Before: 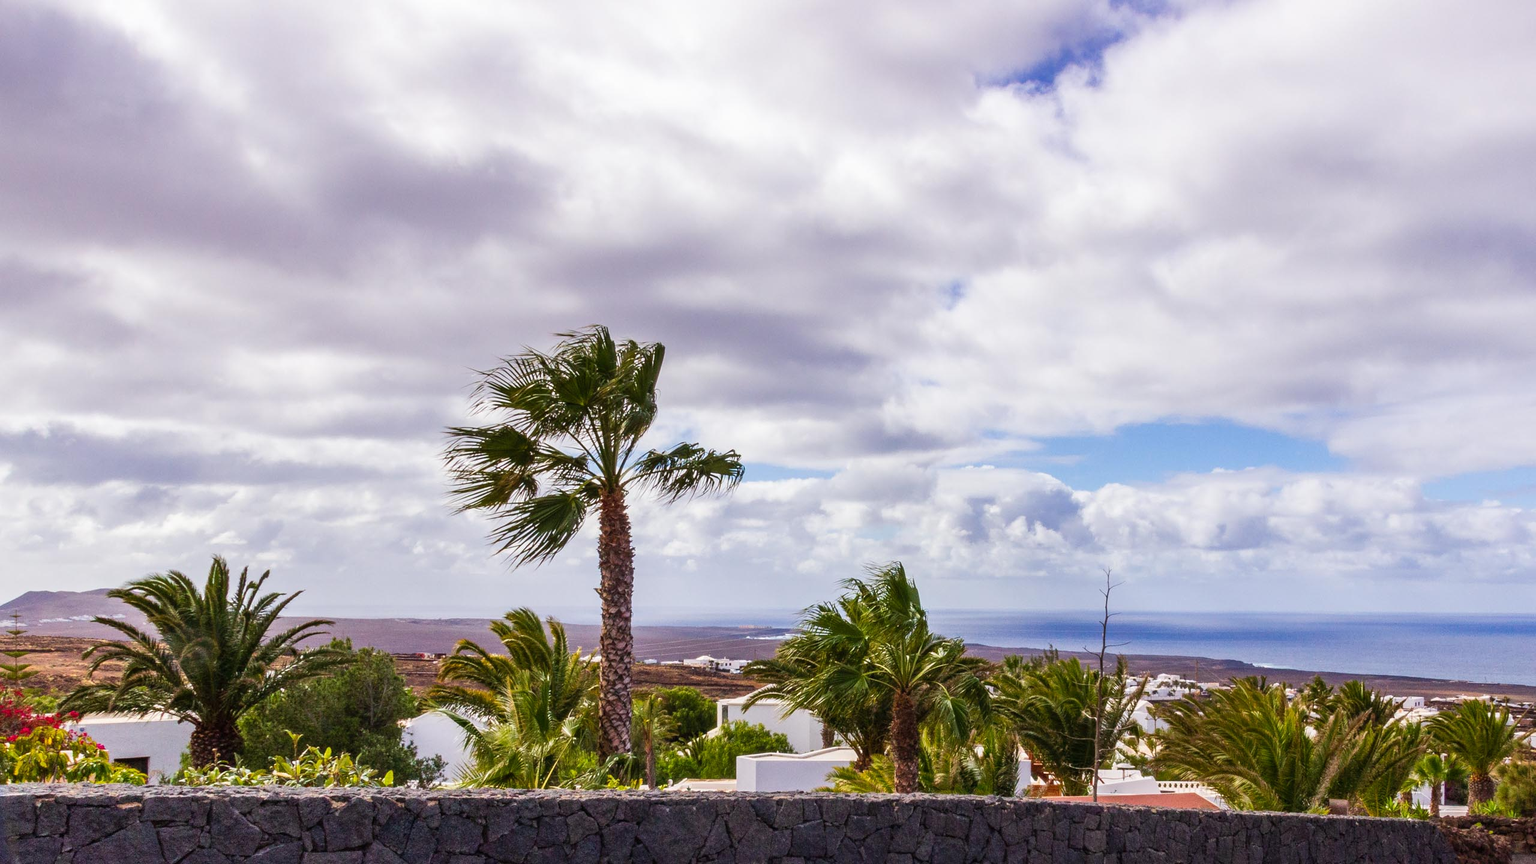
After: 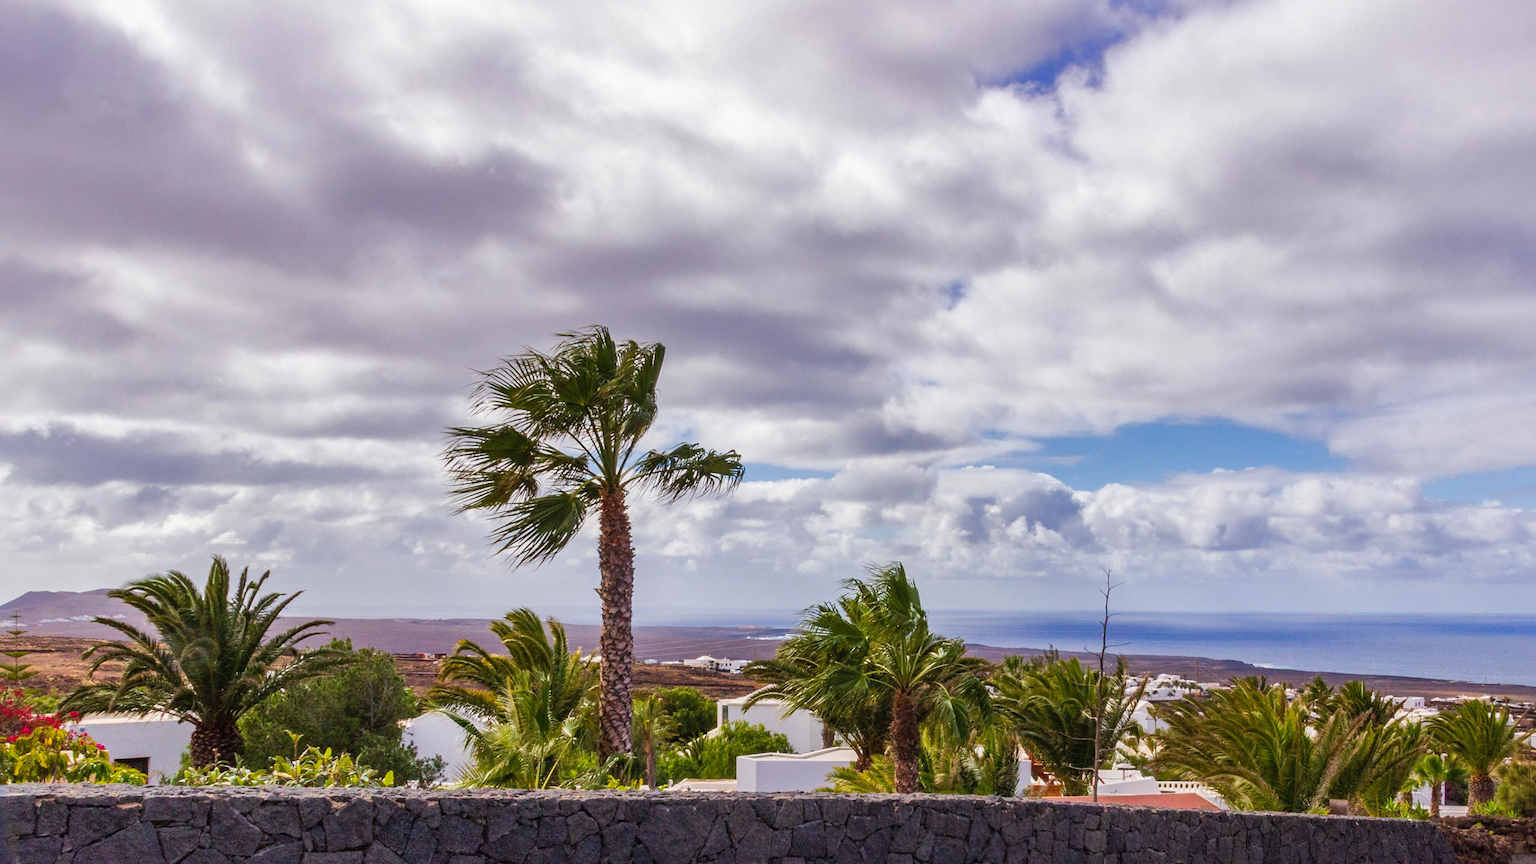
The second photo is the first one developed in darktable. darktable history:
shadows and highlights: shadows 30.15
